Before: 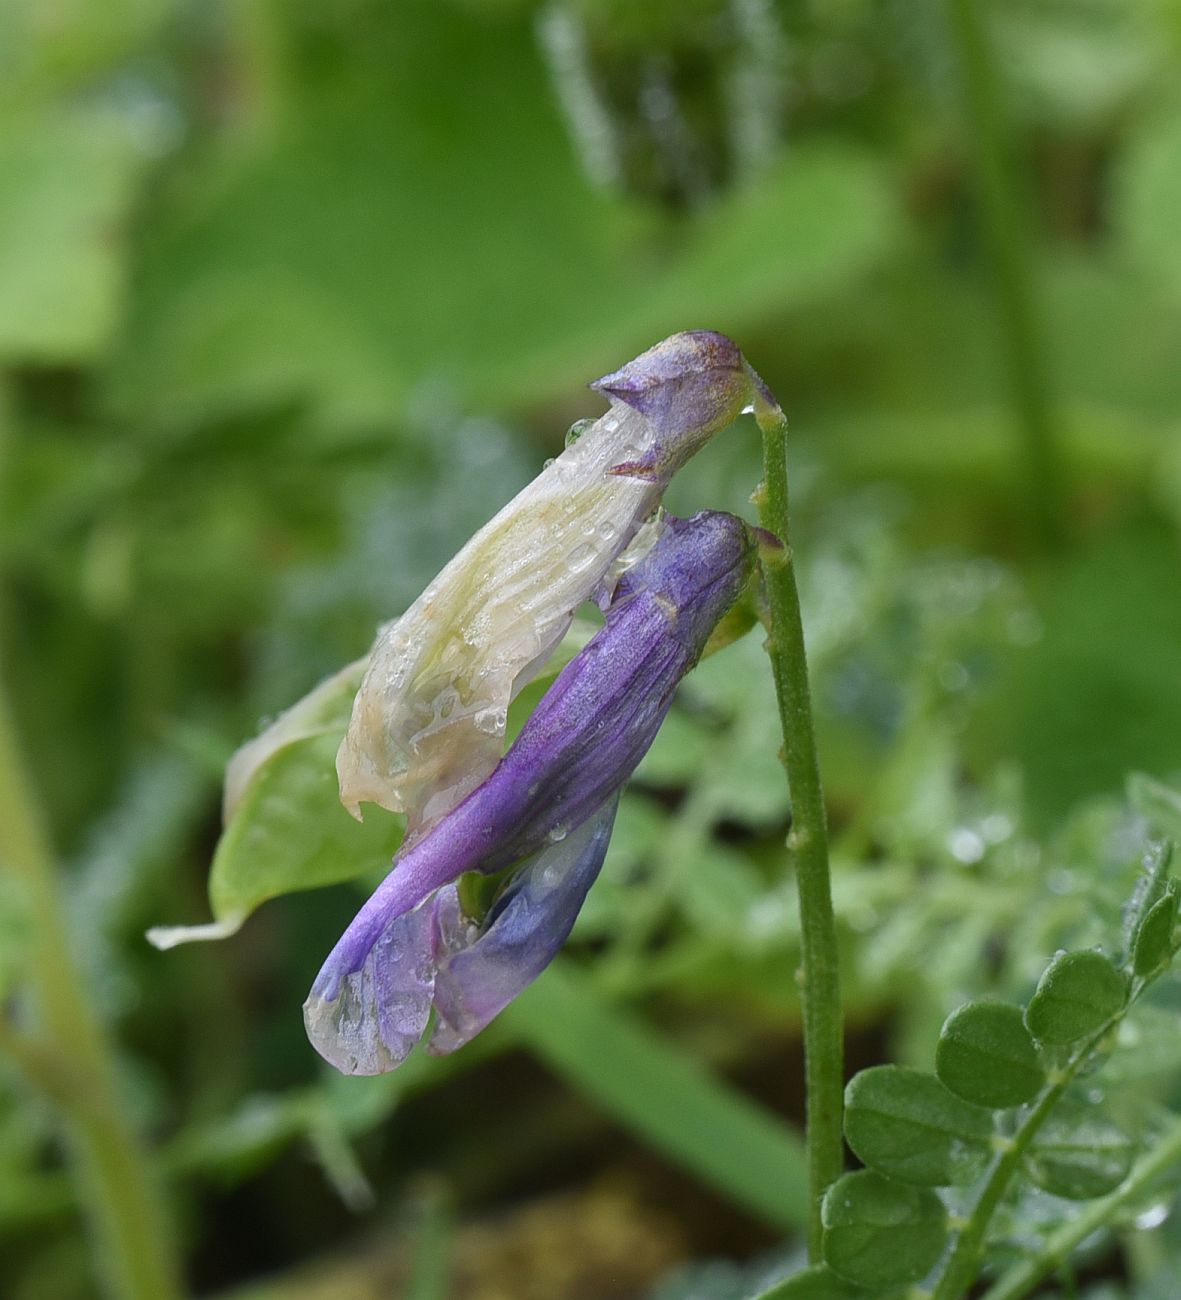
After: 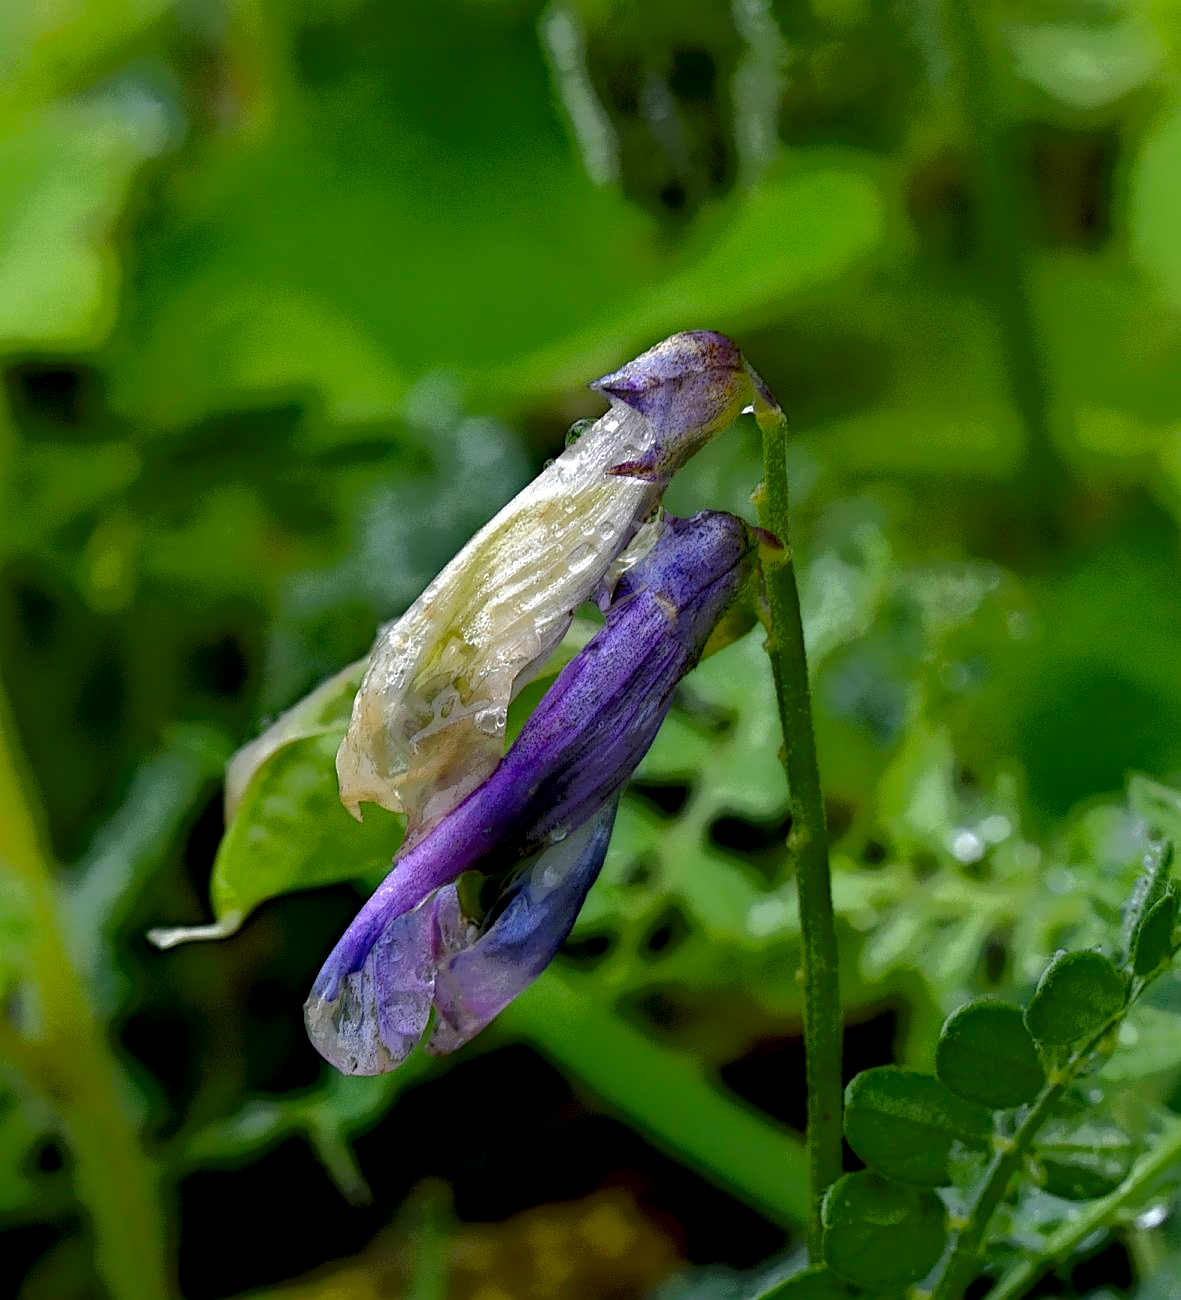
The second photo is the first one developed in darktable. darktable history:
color balance rgb: perceptual saturation grading › global saturation 29.872%, perceptual brilliance grading › global brilliance 17.178%, contrast 4.508%
color calibration: illuminant same as pipeline (D50), adaptation XYZ, x 0.346, y 0.358, temperature 5006.85 K
local contrast: highlights 1%, shadows 220%, detail 164%, midtone range 0.008
